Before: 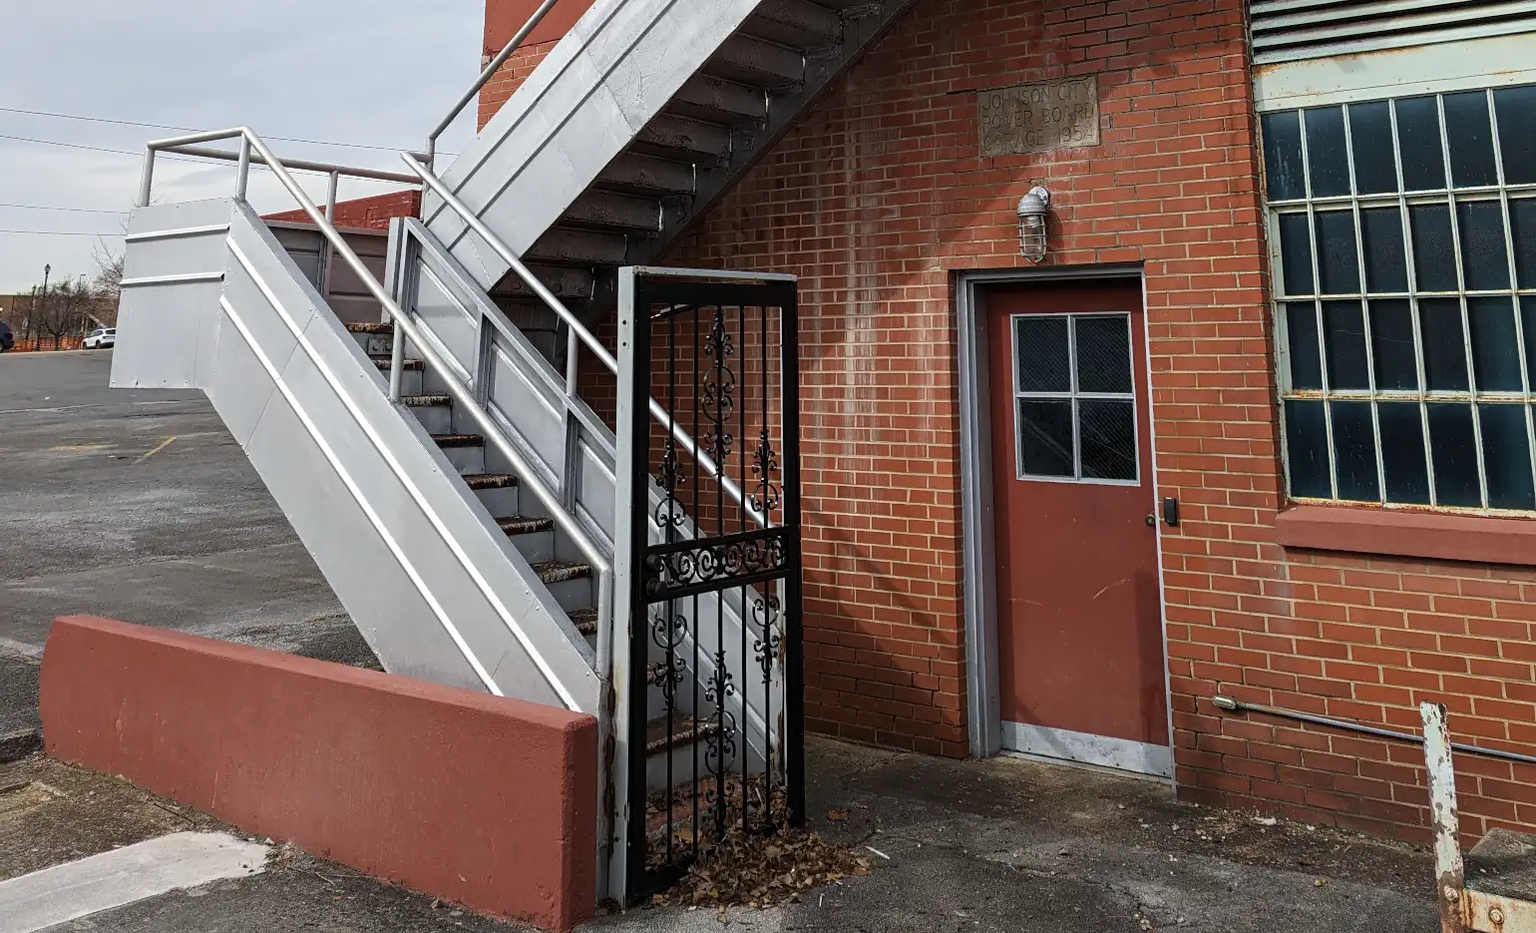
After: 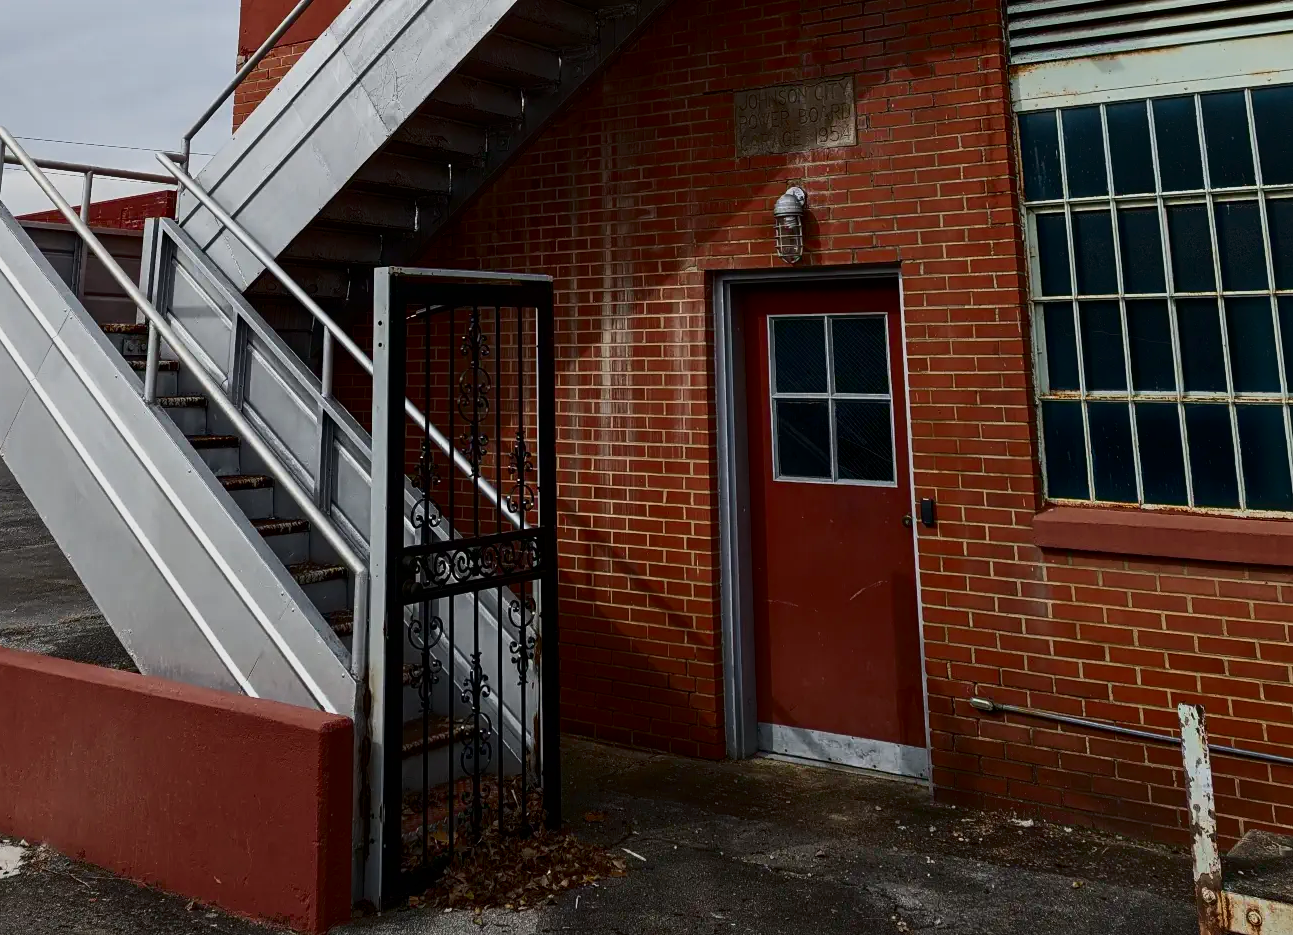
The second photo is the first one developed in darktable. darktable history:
crop: left 15.986%
exposure: exposure -0.491 EV, compensate highlight preservation false
contrast brightness saturation: contrast 0.211, brightness -0.11, saturation 0.209
